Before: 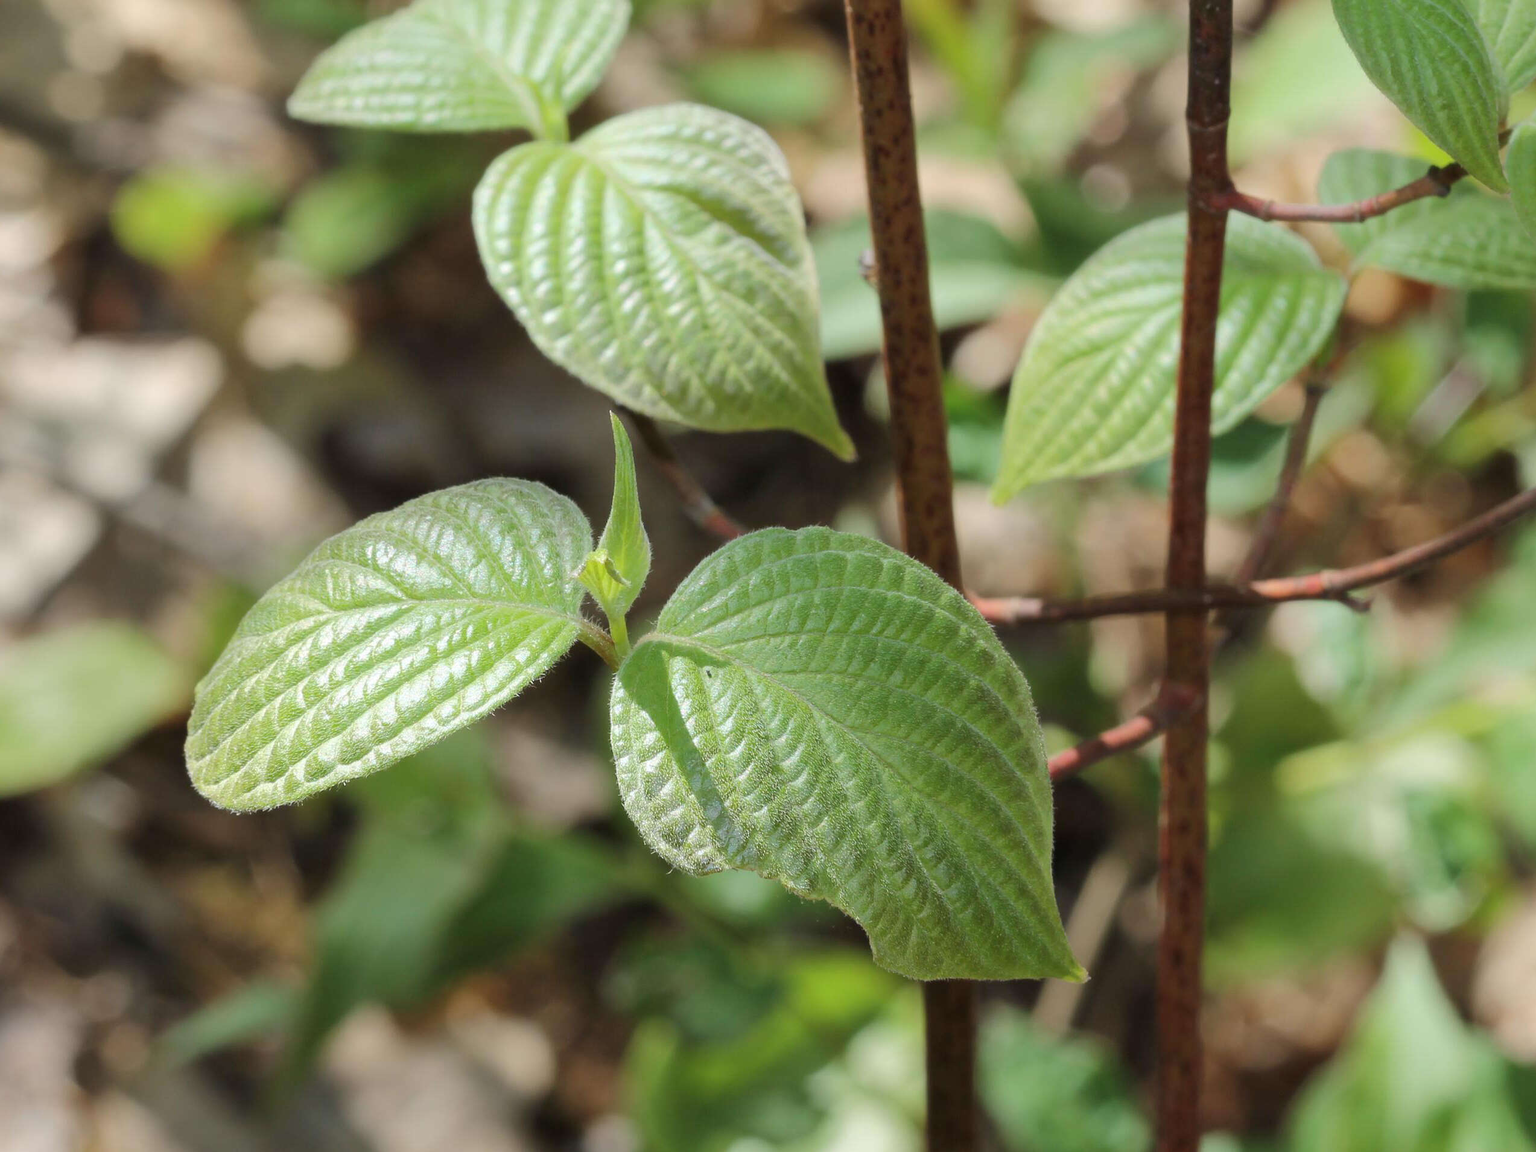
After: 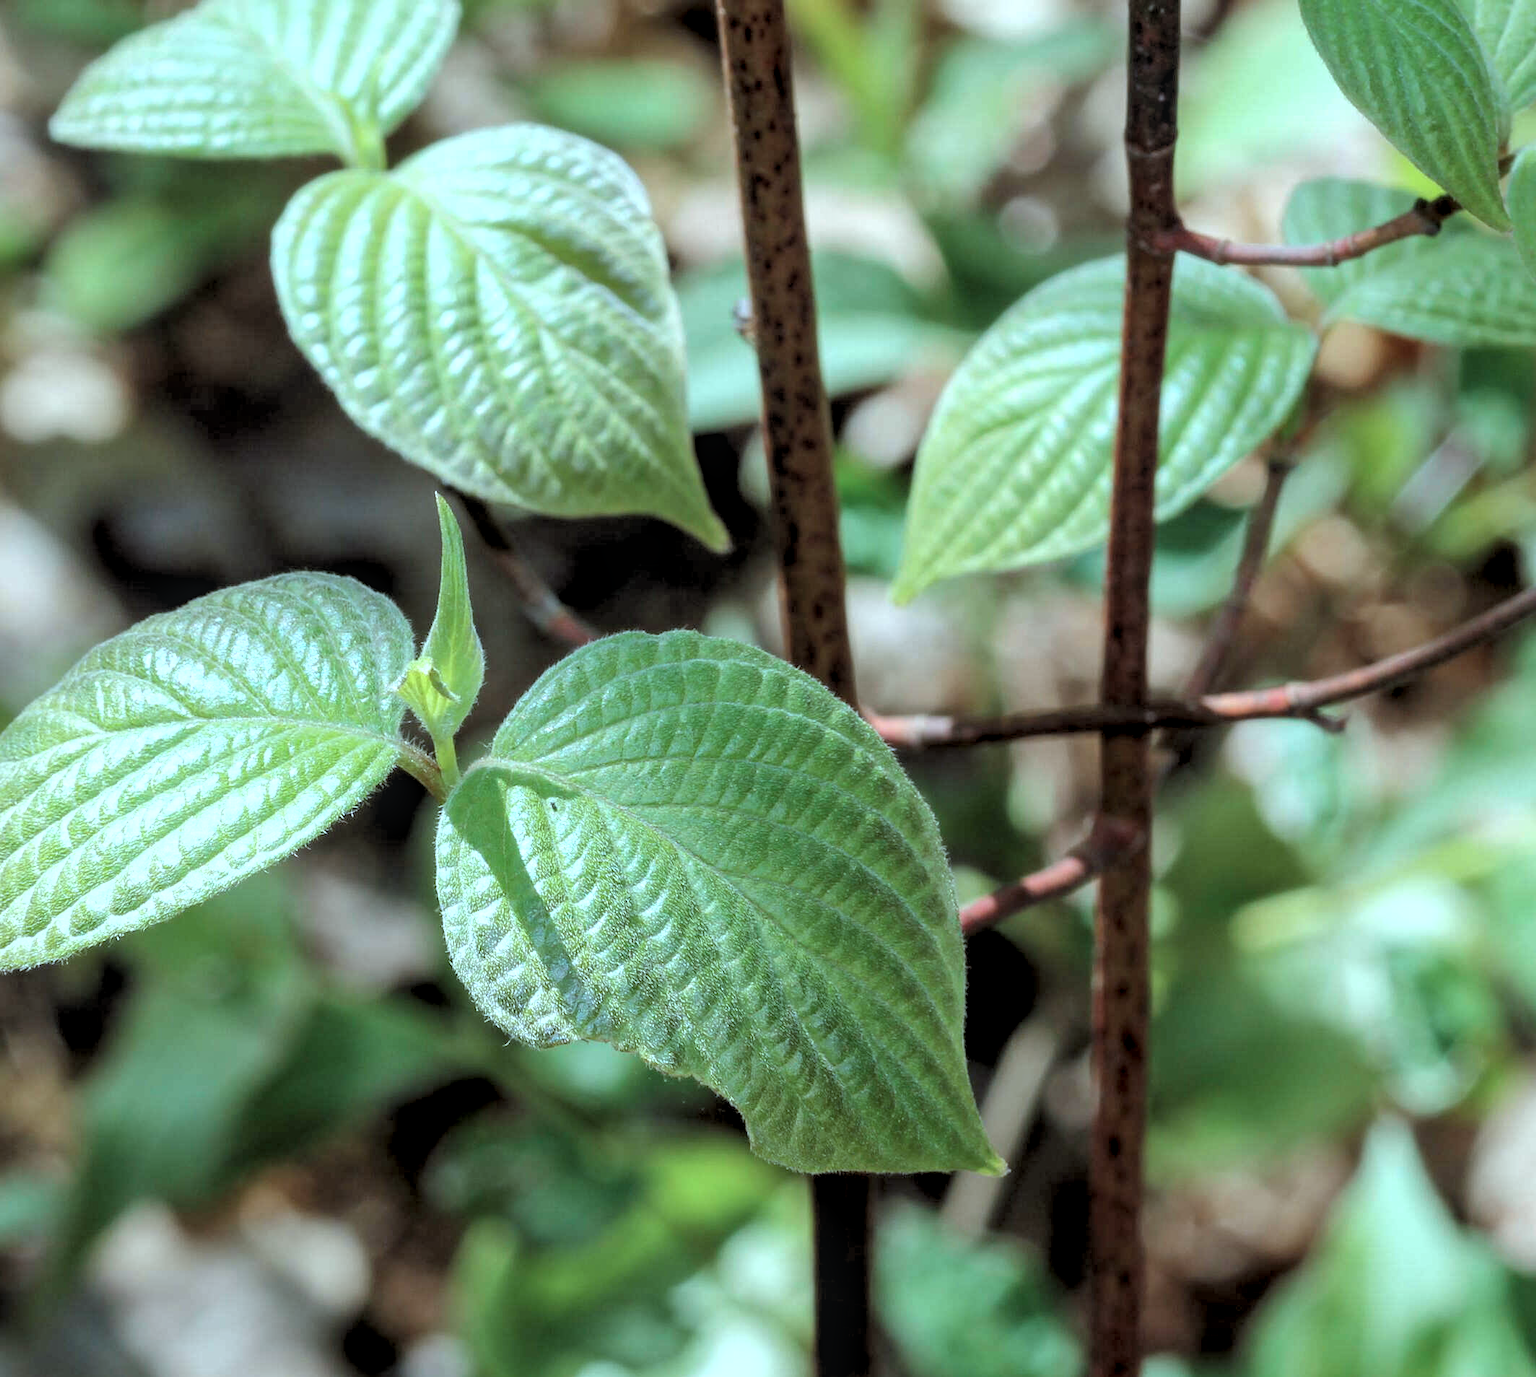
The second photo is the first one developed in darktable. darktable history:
exposure: exposure 0.191 EV, compensate exposure bias true, compensate highlight preservation false
crop: left 16.055%
color correction: highlights a* -10.64, highlights b* -19.74
local contrast: on, module defaults
shadows and highlights: shadows 13.69, white point adjustment 1.28, highlights -1.84, soften with gaussian
base curve: curves: ch0 [(0.017, 0) (0.425, 0.441) (0.844, 0.933) (1, 1)]
